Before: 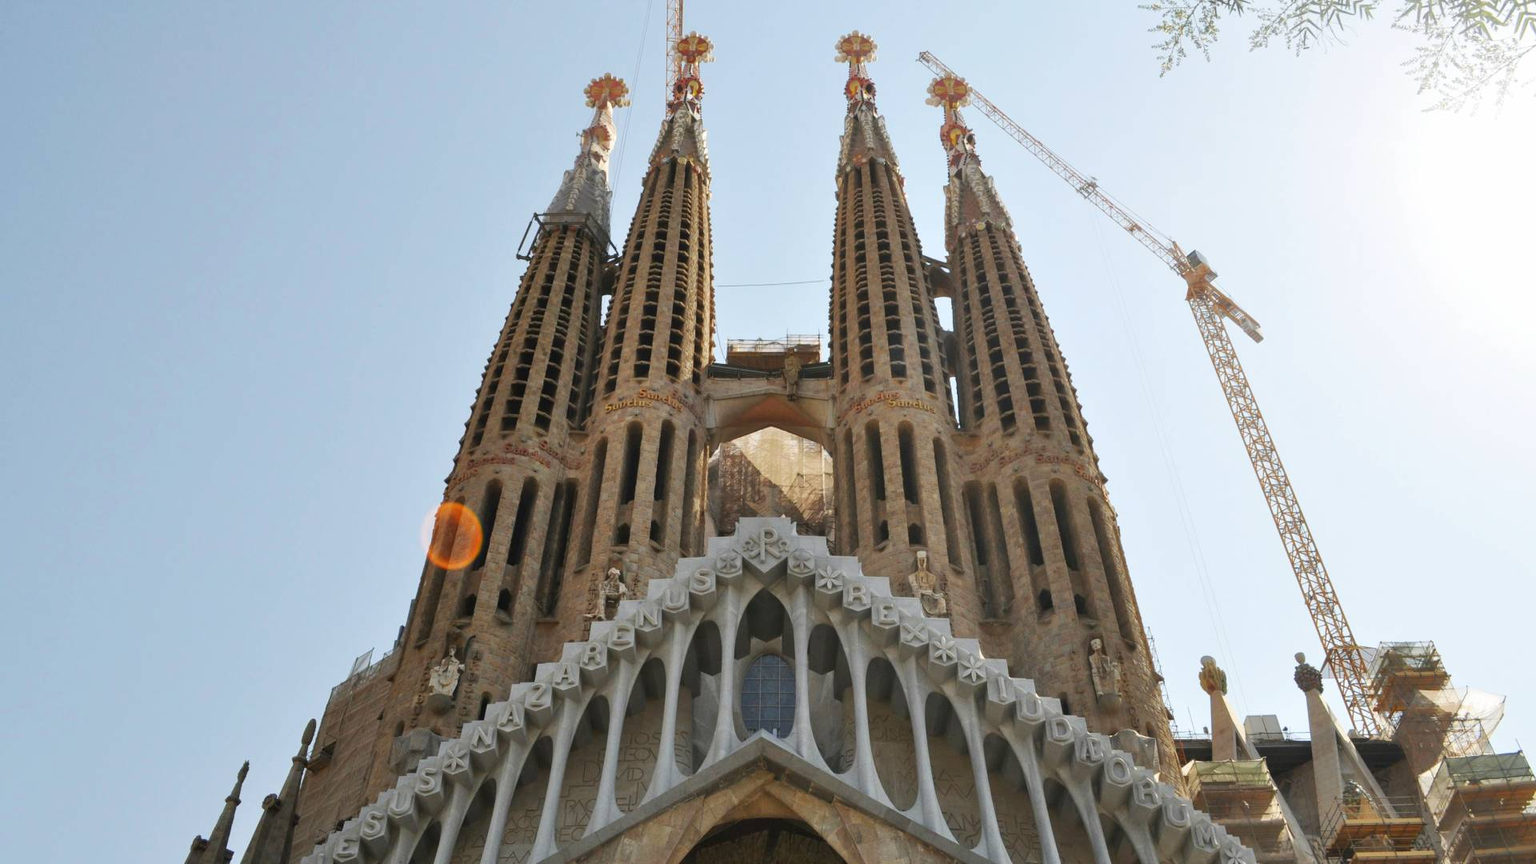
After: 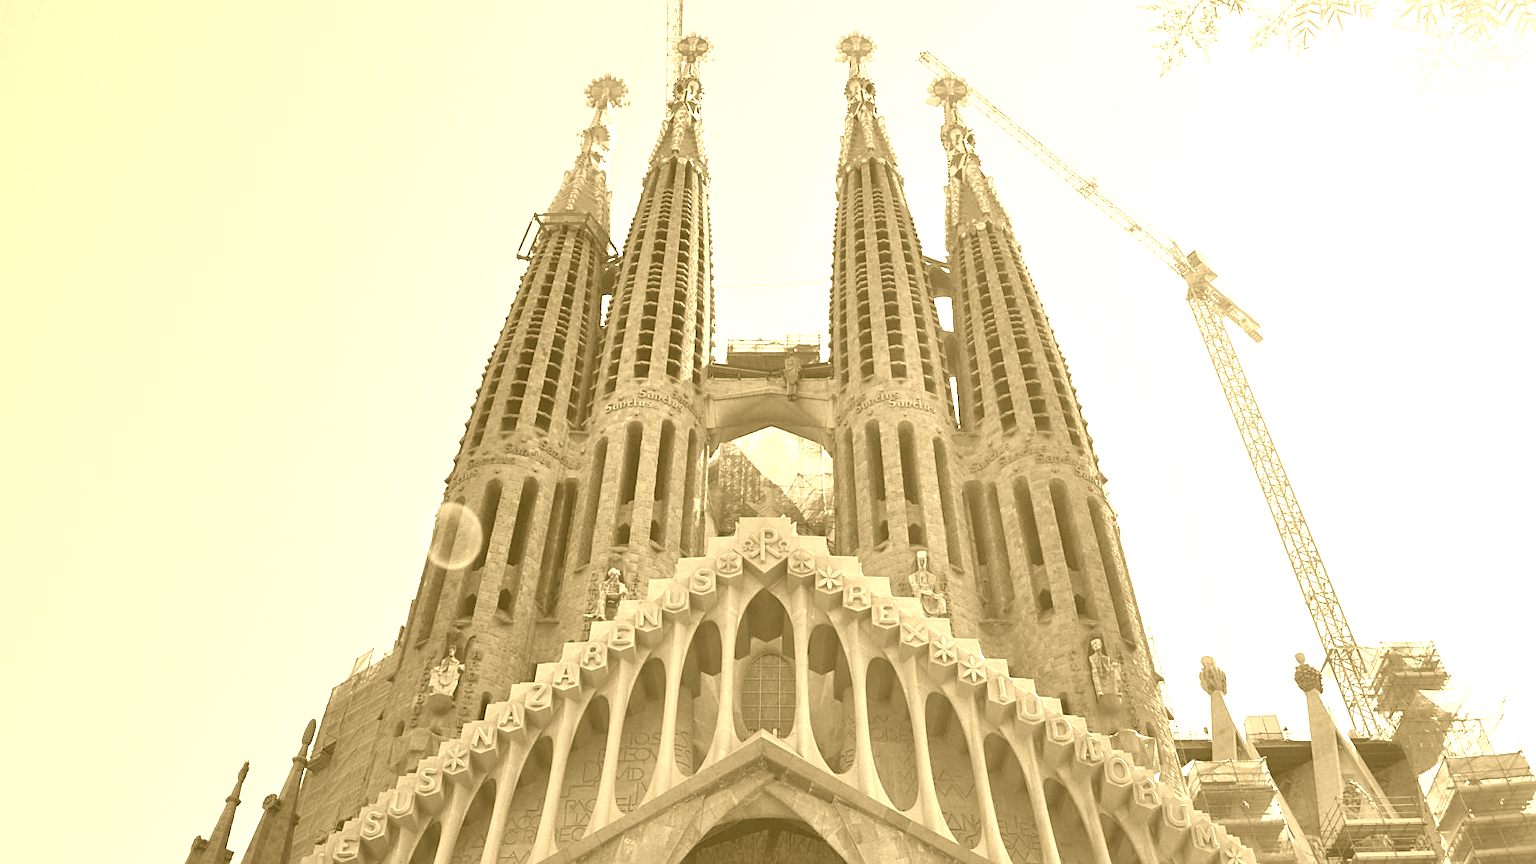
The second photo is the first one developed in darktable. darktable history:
colorize: hue 36°, source mix 100%
sharpen: on, module defaults
